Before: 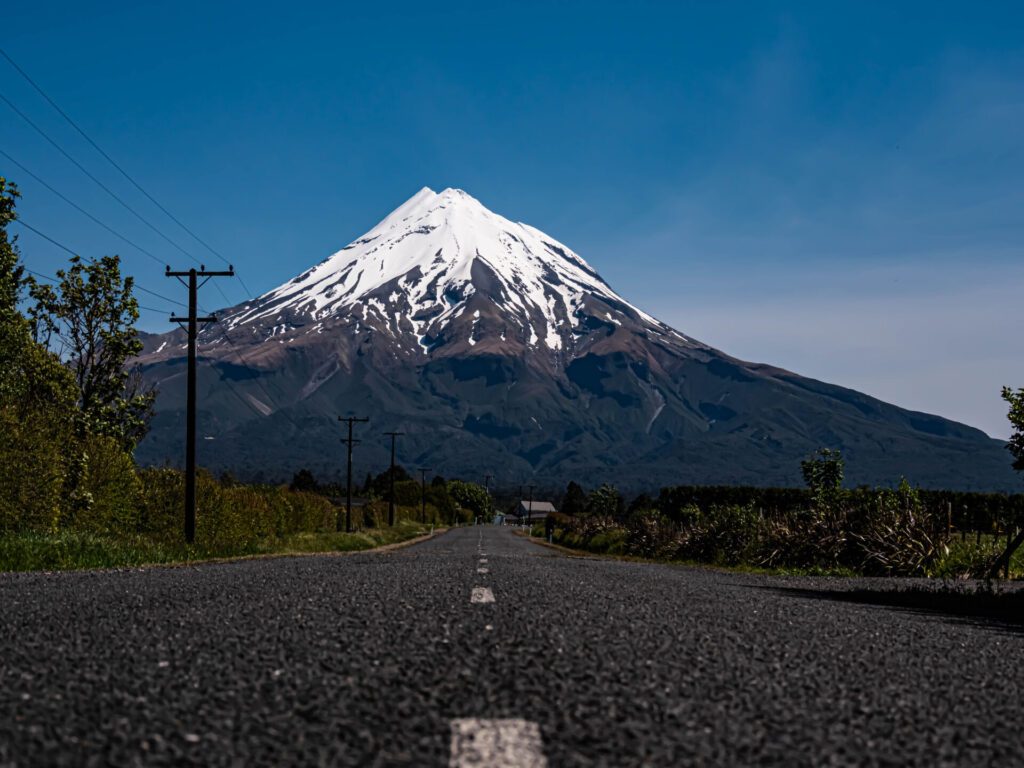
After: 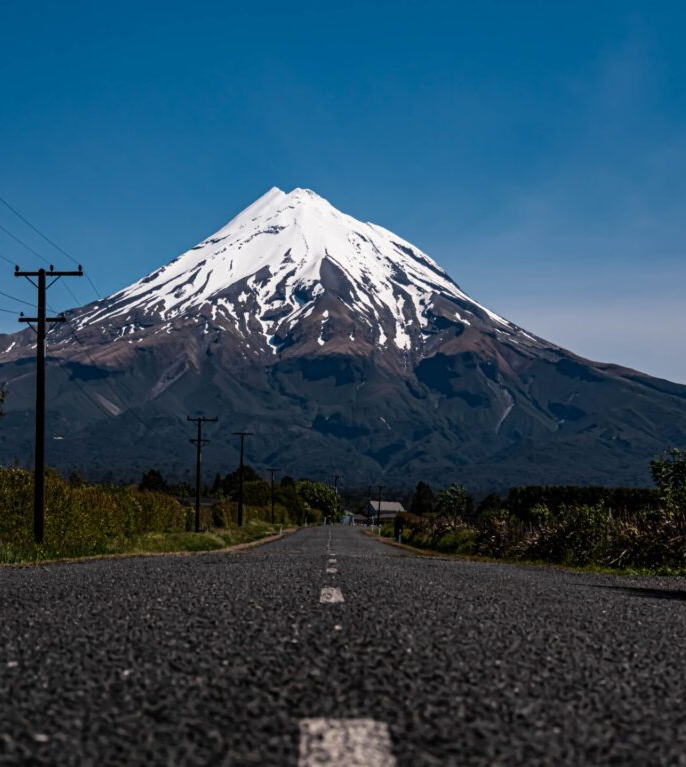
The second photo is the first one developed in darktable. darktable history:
crop and rotate: left 14.821%, right 18.091%
